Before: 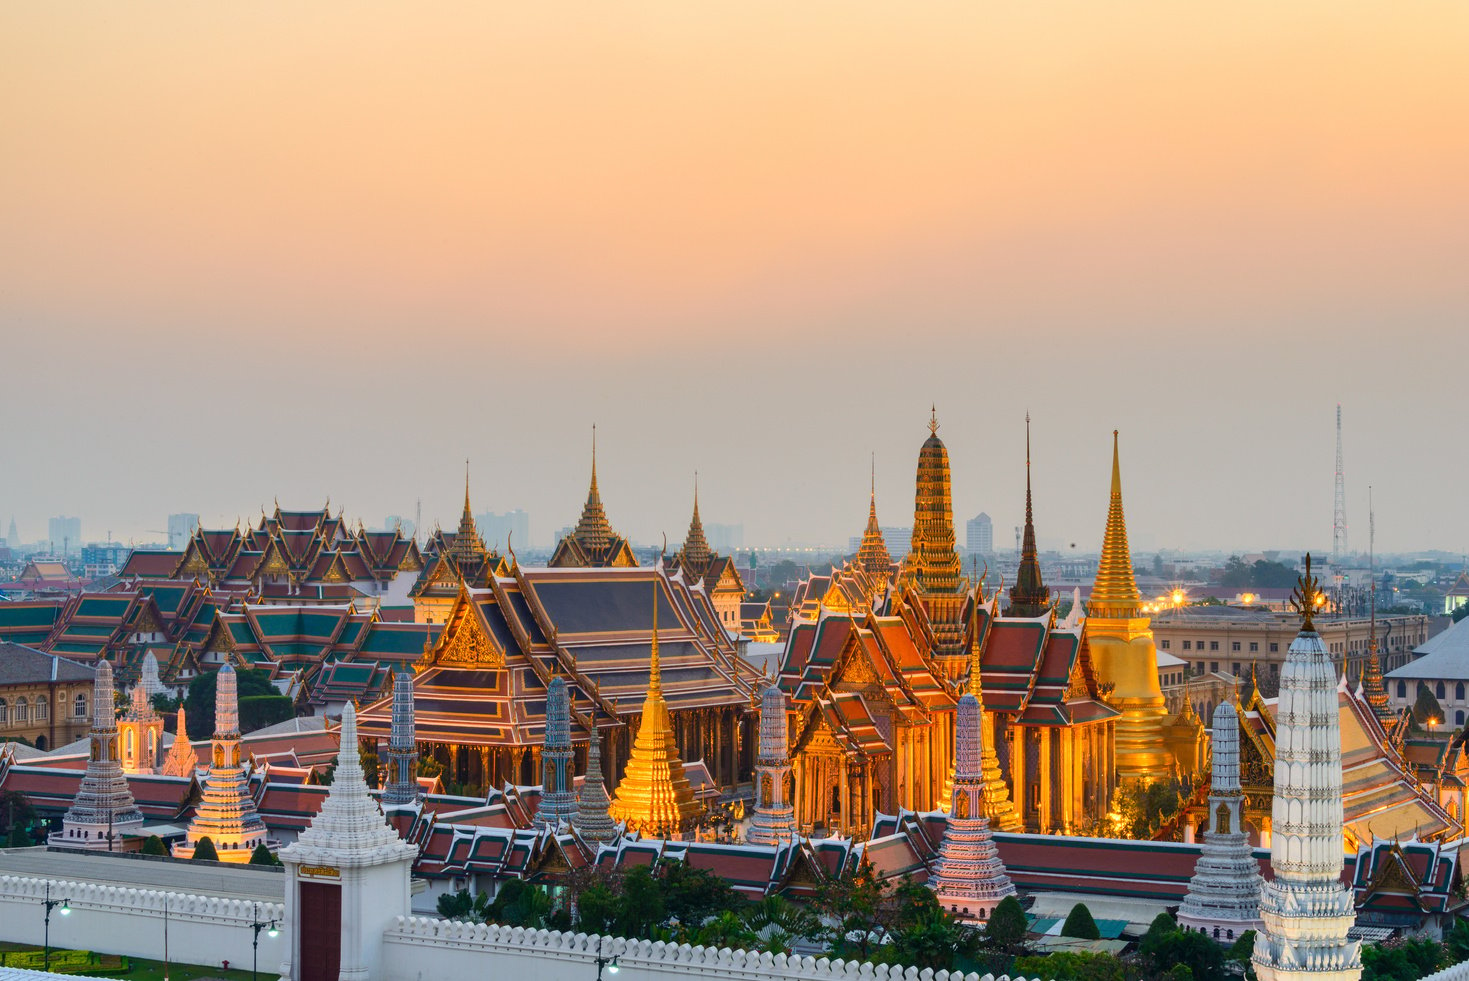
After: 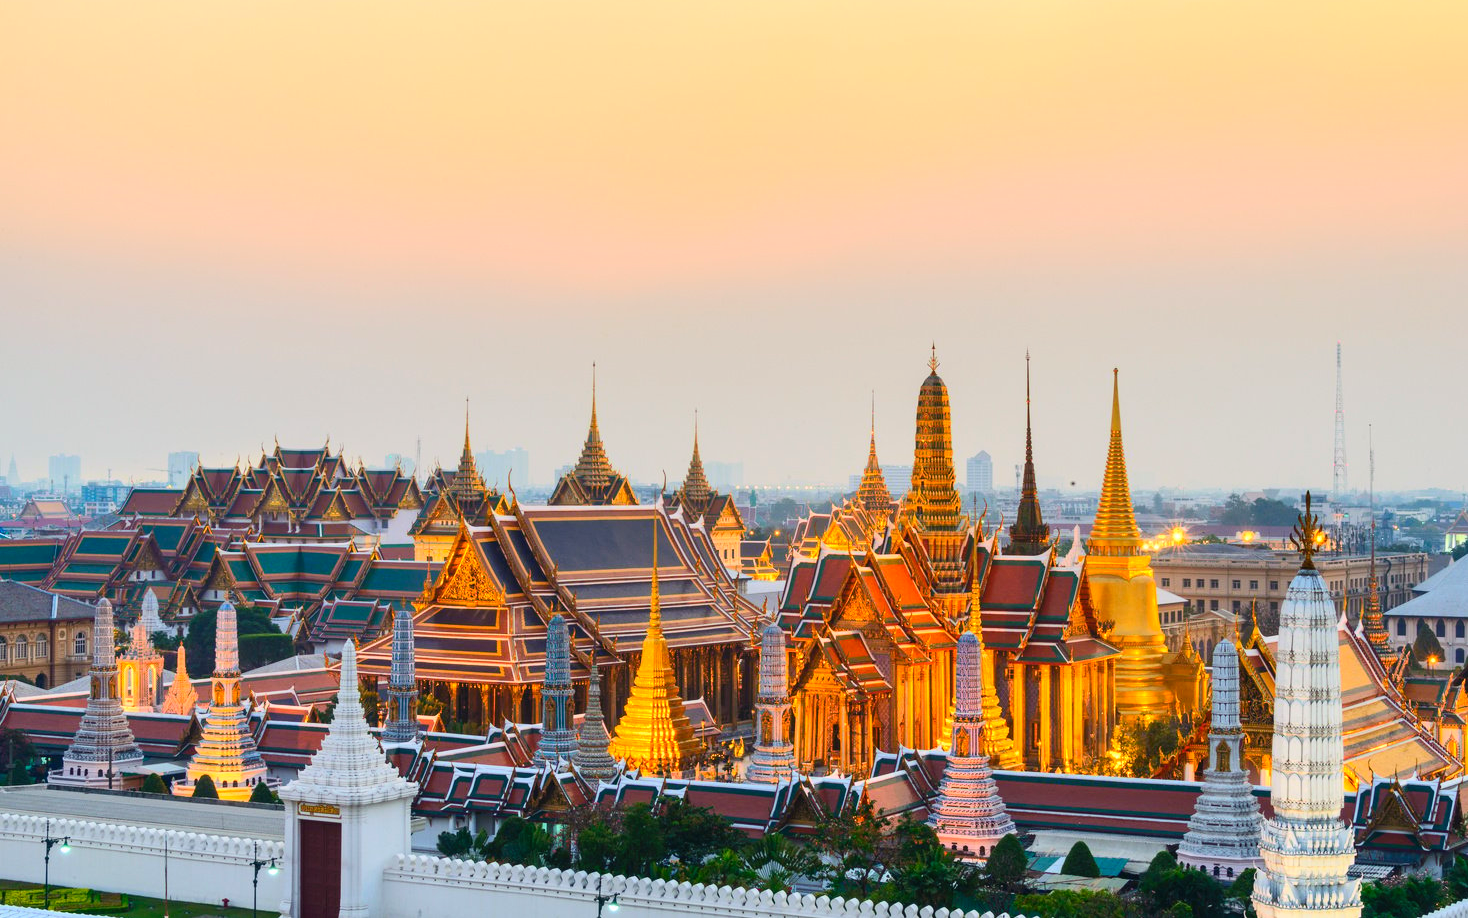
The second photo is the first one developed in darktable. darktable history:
crop and rotate: top 6.393%
contrast brightness saturation: contrast 0.197, brightness 0.156, saturation 0.222
